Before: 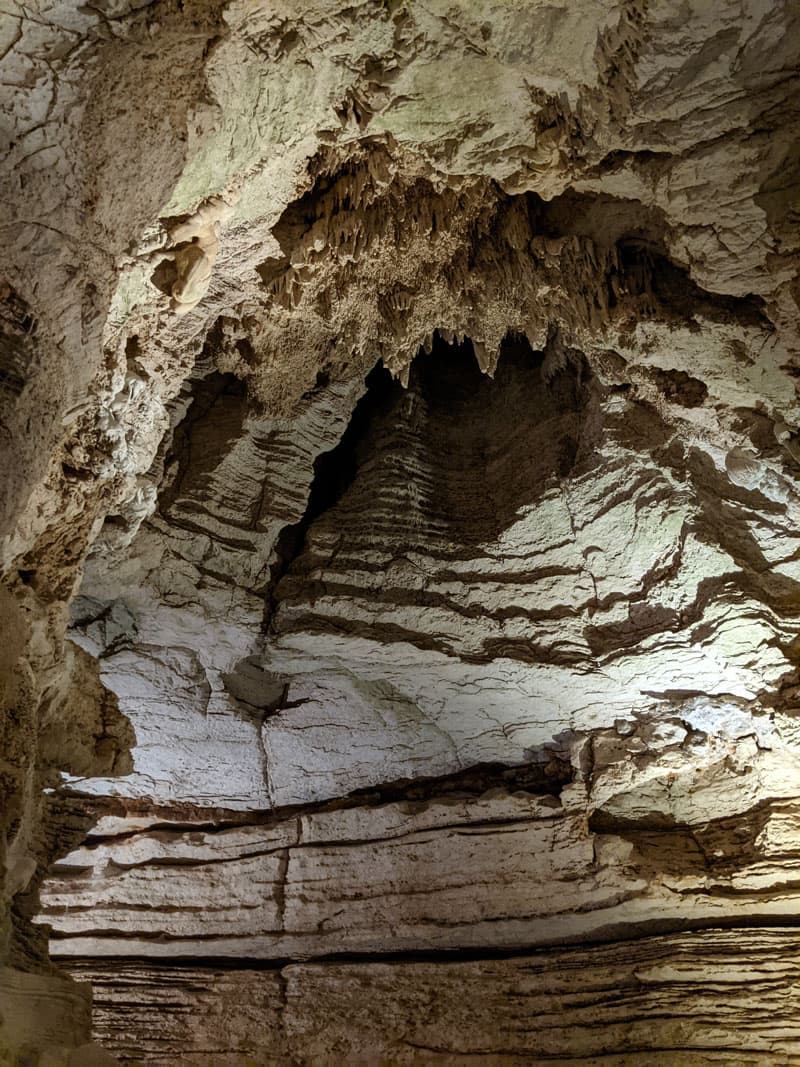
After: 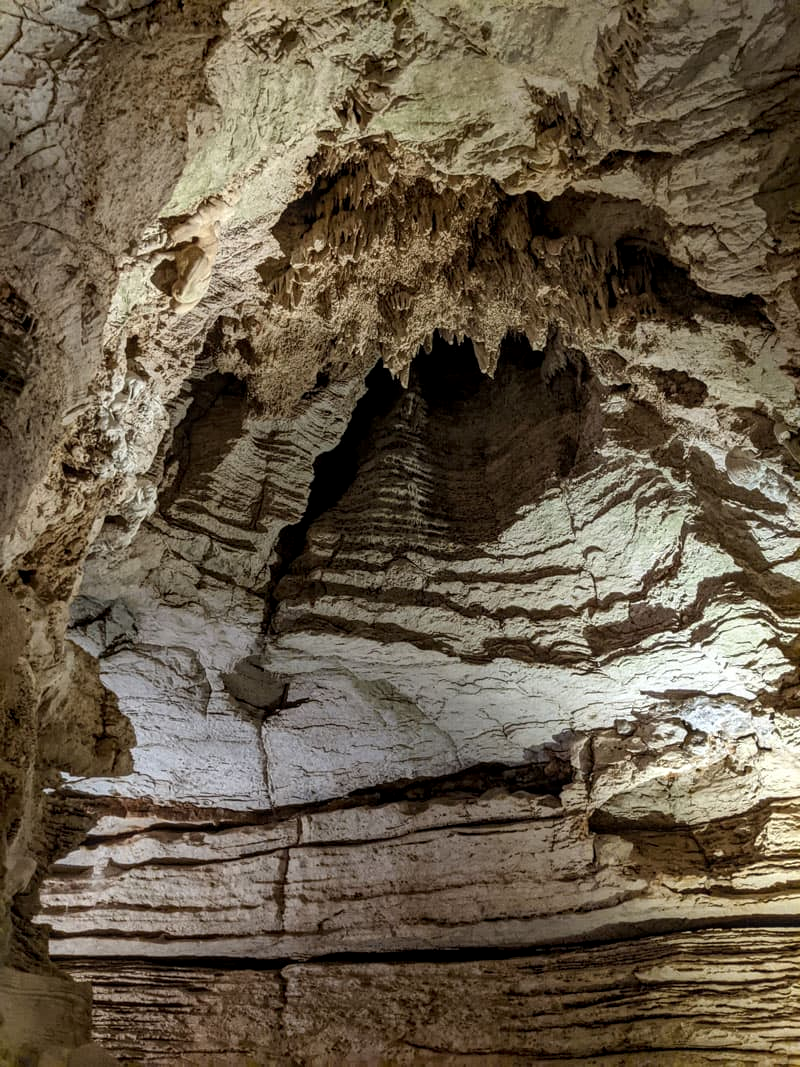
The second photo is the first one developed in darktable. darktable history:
local contrast: on, module defaults
shadows and highlights: shadows 24.4, highlights -76.6, soften with gaussian
